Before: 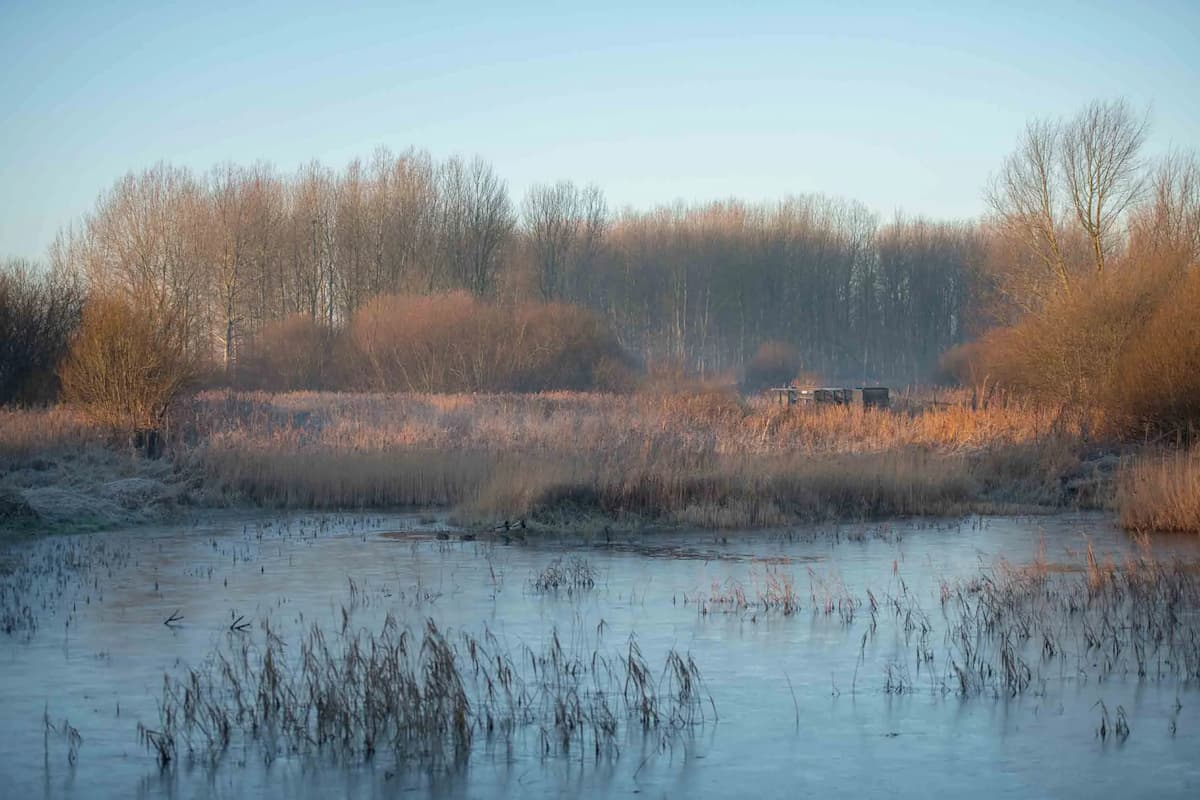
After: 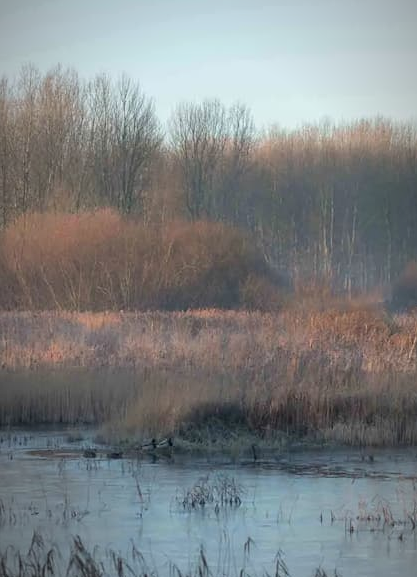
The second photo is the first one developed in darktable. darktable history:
crop and rotate: left 29.456%, top 10.272%, right 35.739%, bottom 17.484%
exposure: compensate exposure bias true, compensate highlight preservation false
vignetting: fall-off radius 59.98%, automatic ratio true, unbound false
